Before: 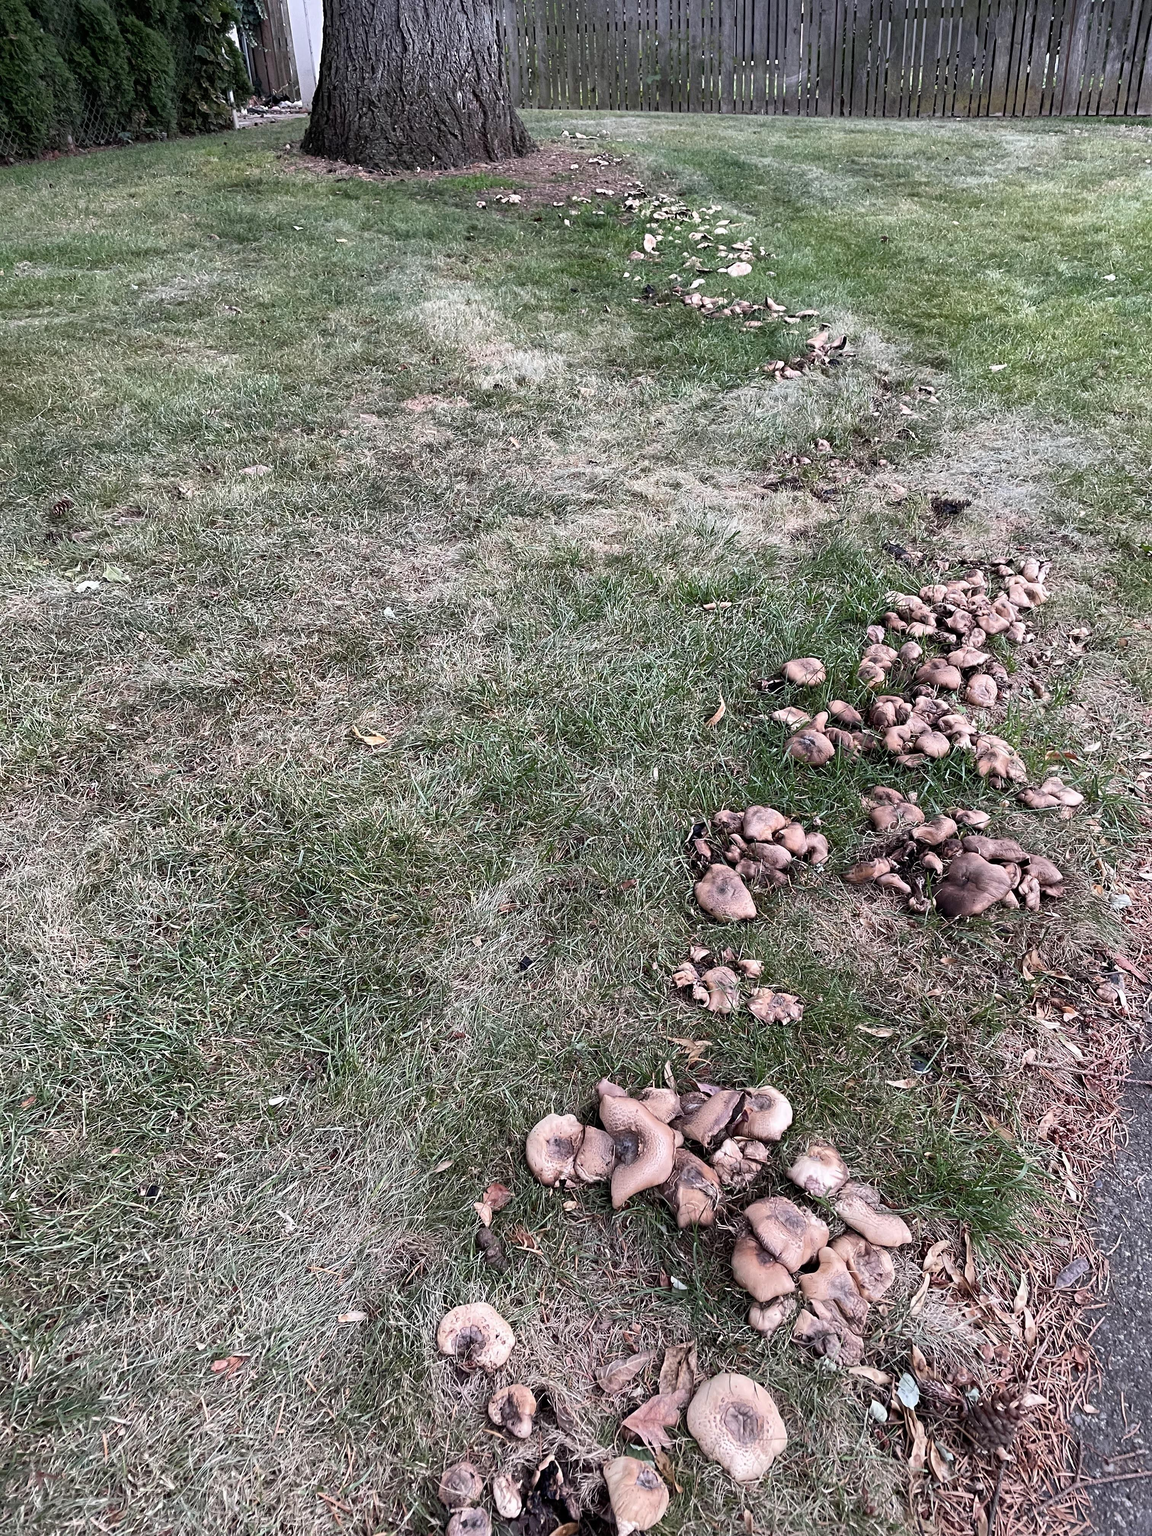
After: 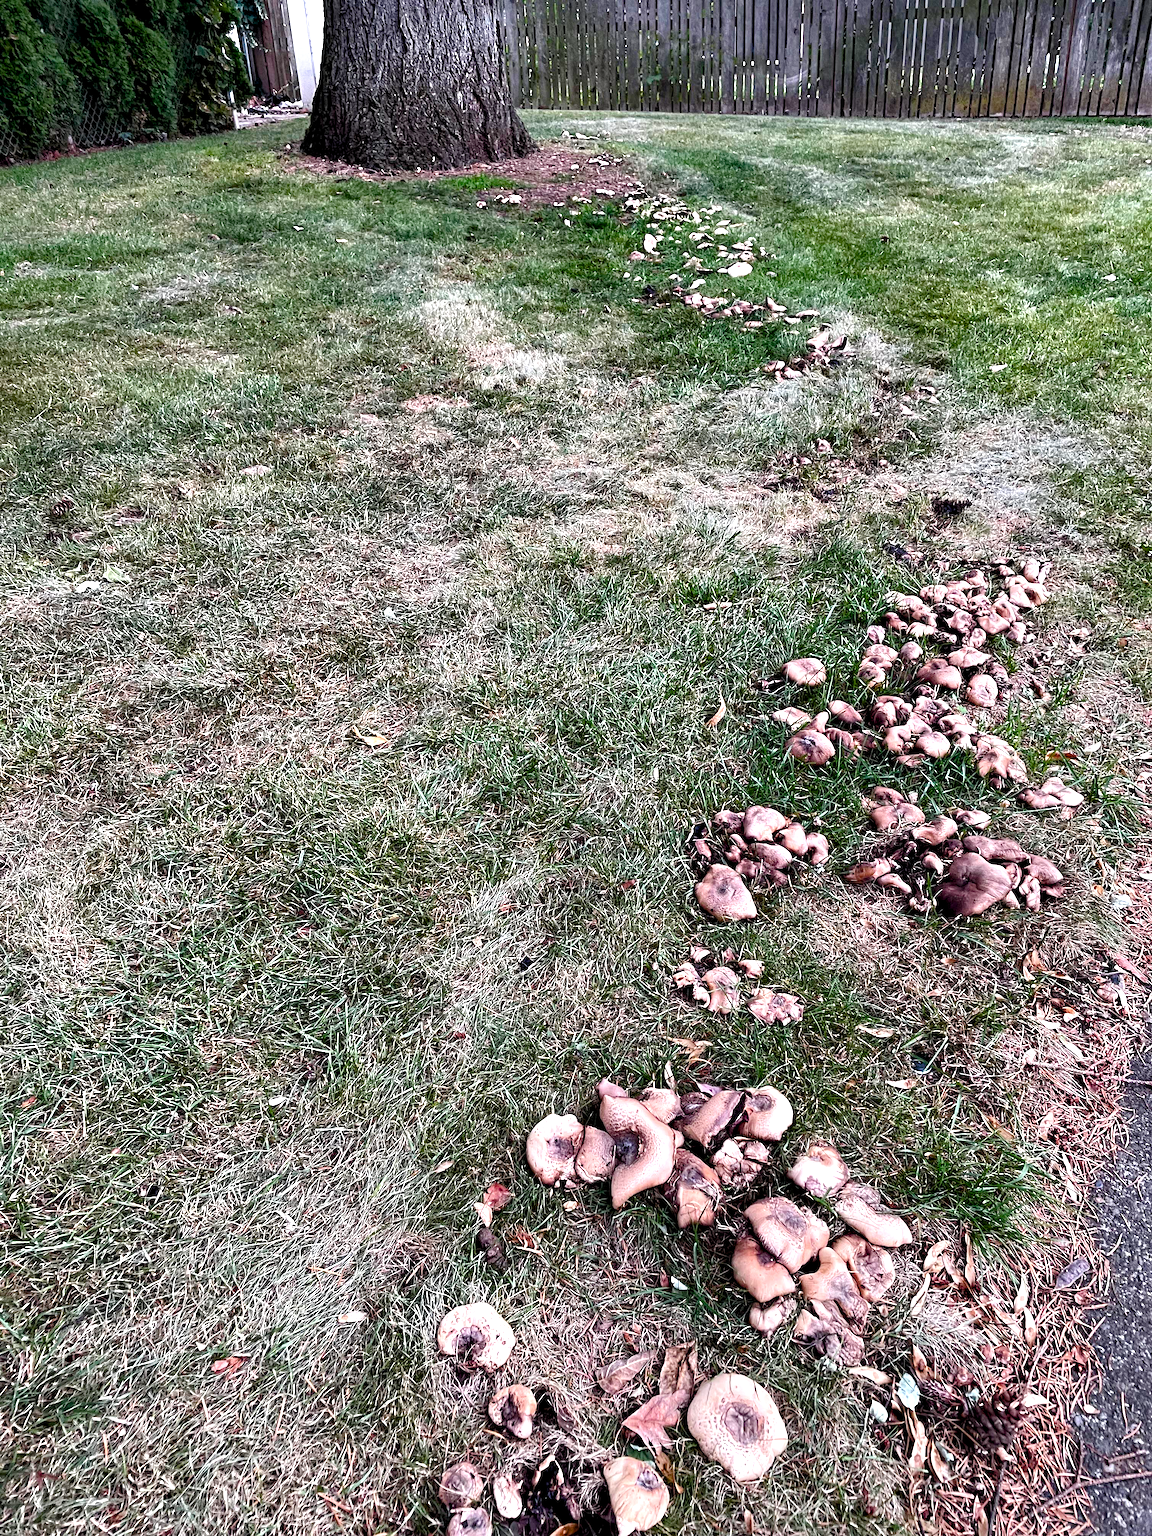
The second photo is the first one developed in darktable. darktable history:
color balance rgb: perceptual saturation grading › global saturation 35.03%, perceptual saturation grading › highlights -29.808%, perceptual saturation grading › shadows 34.682%
contrast equalizer: octaves 7, y [[0.6 ×6], [0.55 ×6], [0 ×6], [0 ×6], [0 ×6]]
